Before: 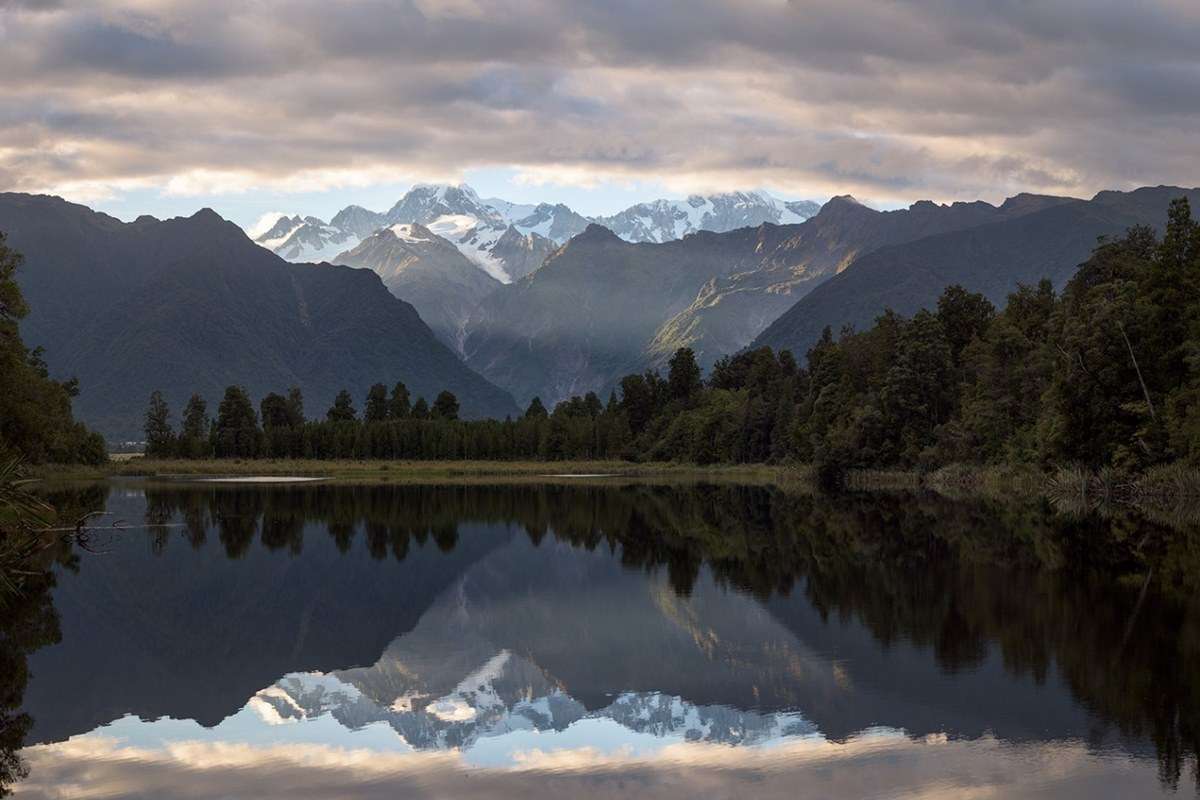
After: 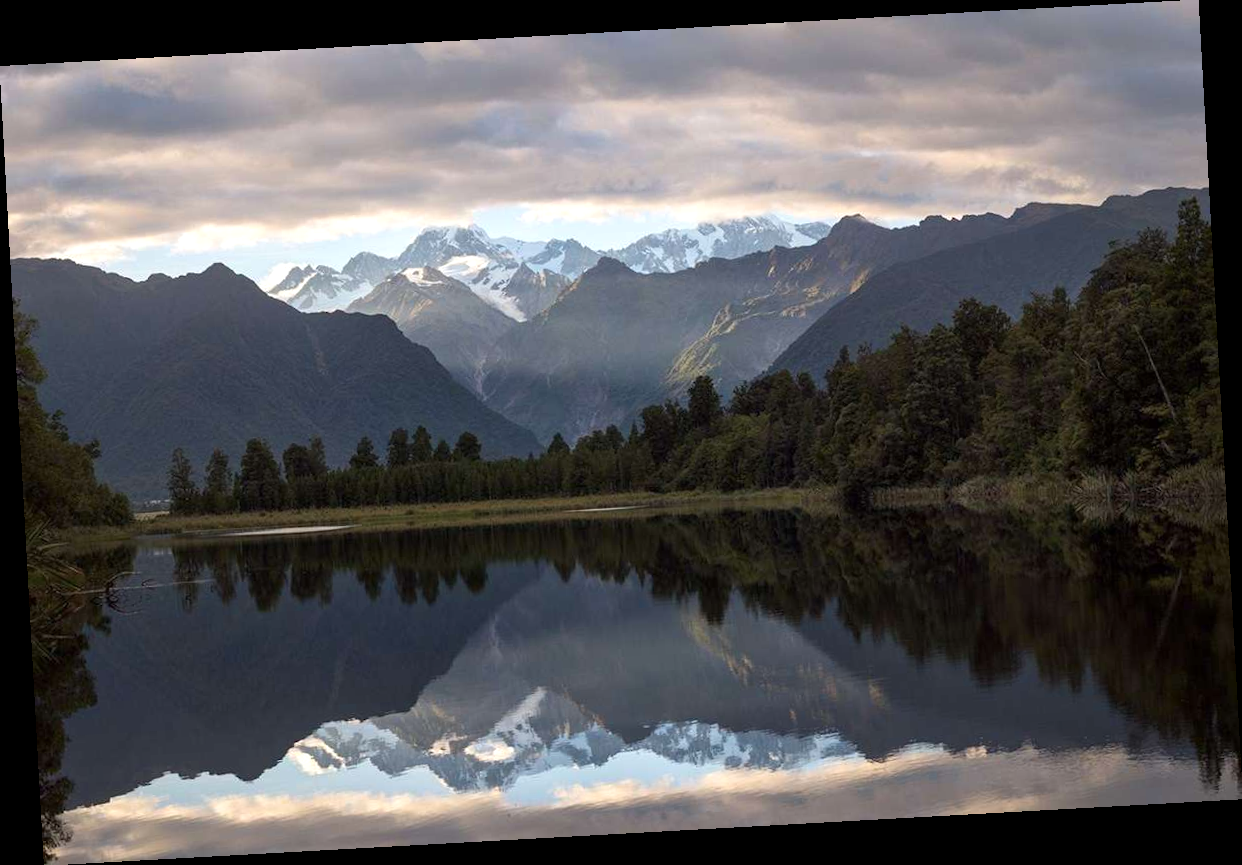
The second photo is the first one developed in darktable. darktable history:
exposure: exposure 0.217 EV, compensate highlight preservation false
rotate and perspective: rotation -3.18°, automatic cropping off
